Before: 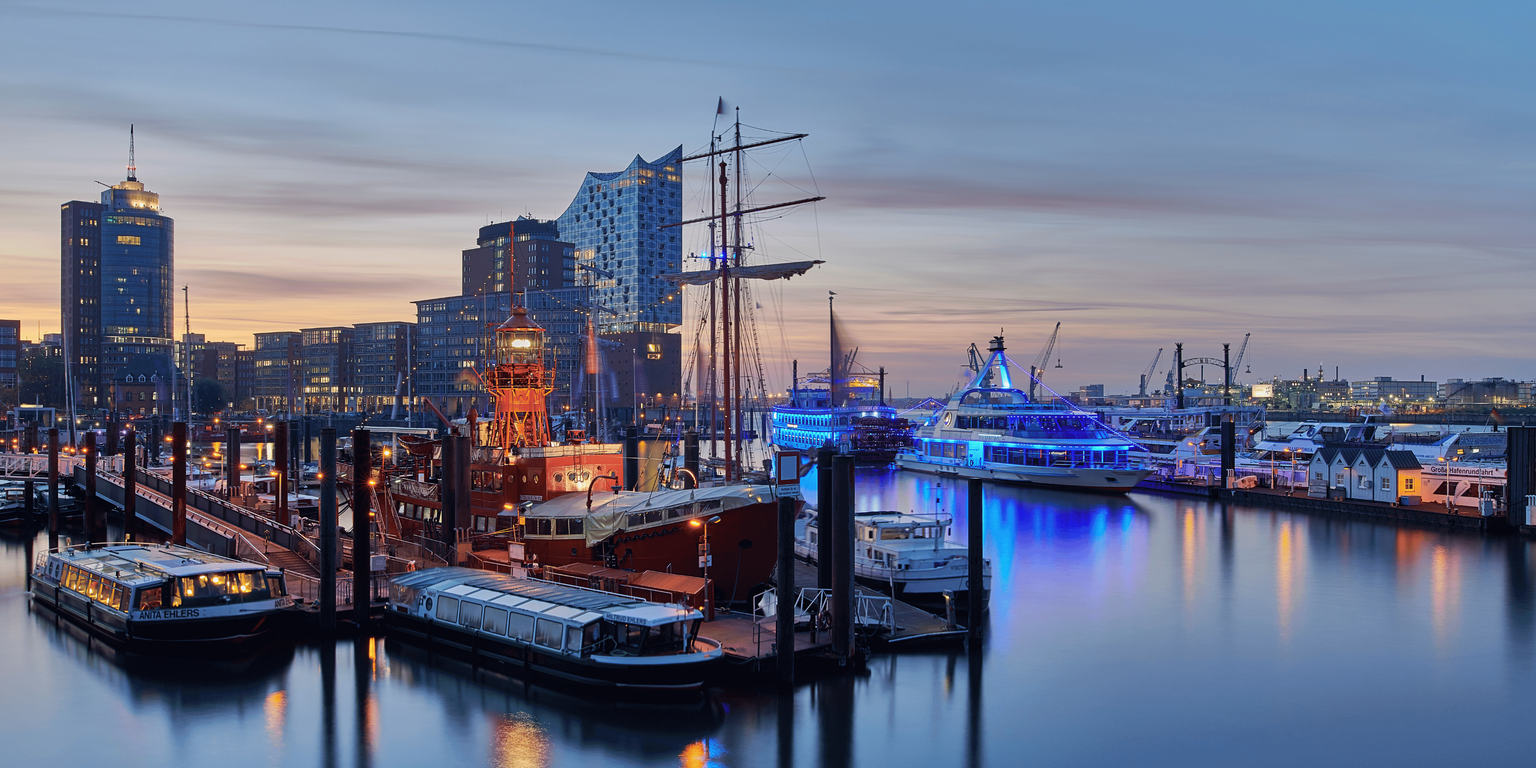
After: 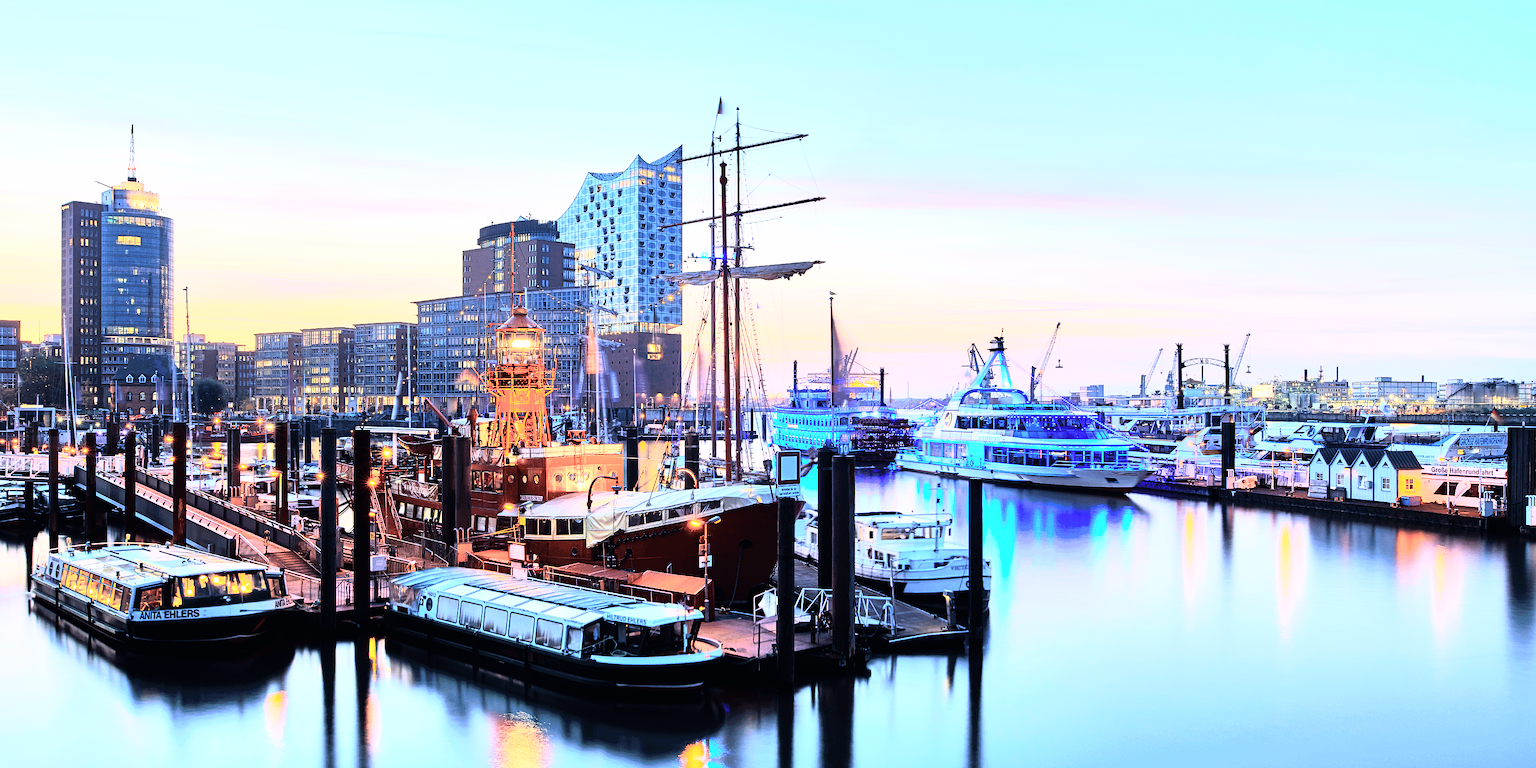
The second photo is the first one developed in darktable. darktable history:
exposure: black level correction 0, exposure 1 EV, compensate exposure bias true, compensate highlight preservation false
rgb curve: curves: ch0 [(0, 0) (0.21, 0.15) (0.24, 0.21) (0.5, 0.75) (0.75, 0.96) (0.89, 0.99) (1, 1)]; ch1 [(0, 0.02) (0.21, 0.13) (0.25, 0.2) (0.5, 0.67) (0.75, 0.9) (0.89, 0.97) (1, 1)]; ch2 [(0, 0.02) (0.21, 0.13) (0.25, 0.2) (0.5, 0.67) (0.75, 0.9) (0.89, 0.97) (1, 1)], compensate middle gray true
